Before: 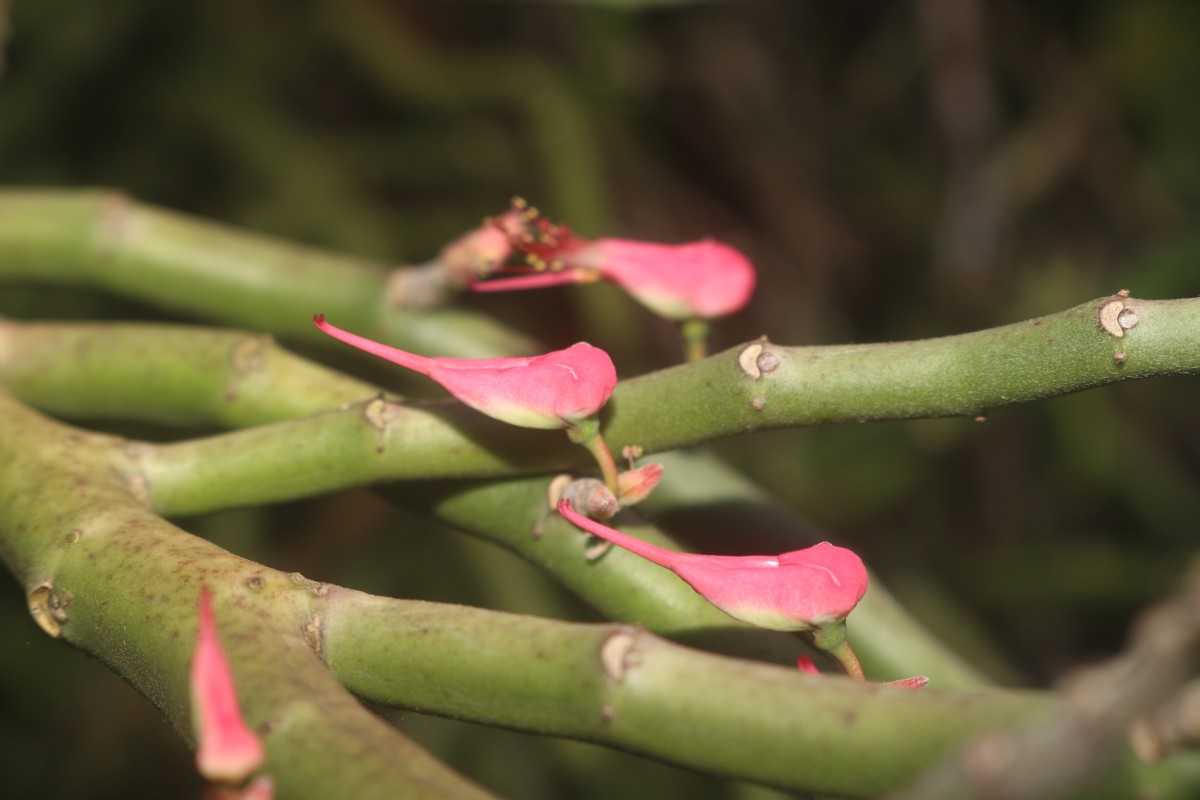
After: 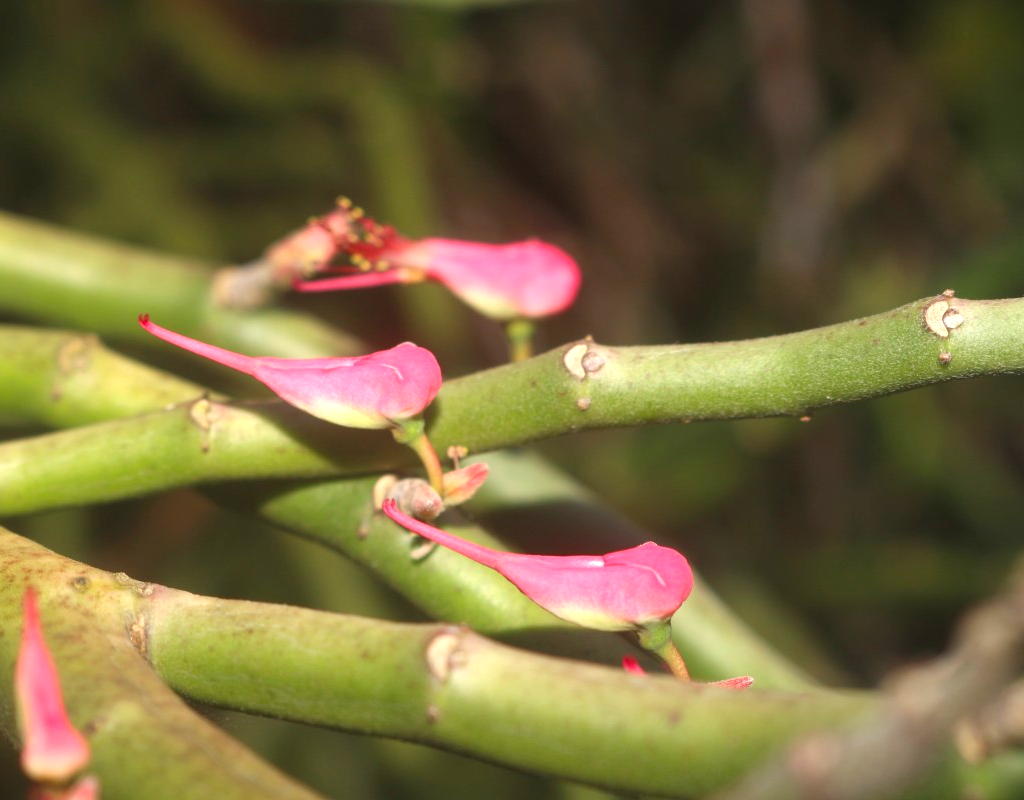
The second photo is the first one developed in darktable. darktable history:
contrast brightness saturation: saturation 0.18
crop and rotate: left 14.584%
exposure: exposure 0.6 EV, compensate highlight preservation false
